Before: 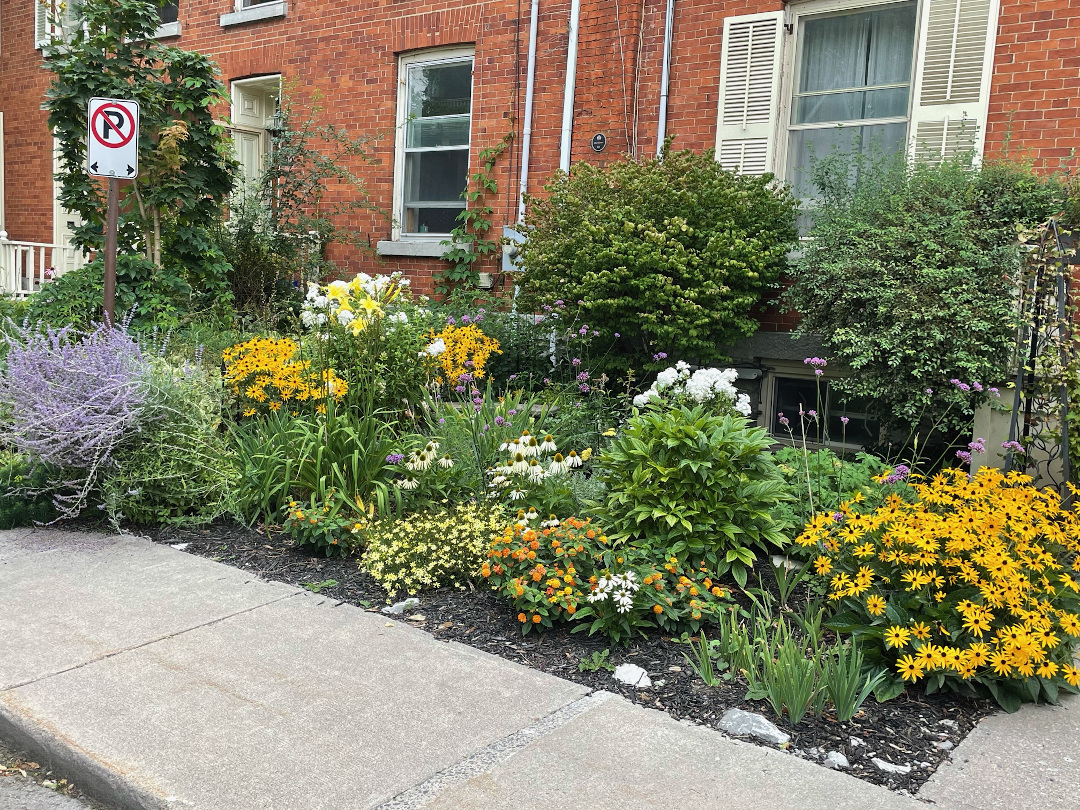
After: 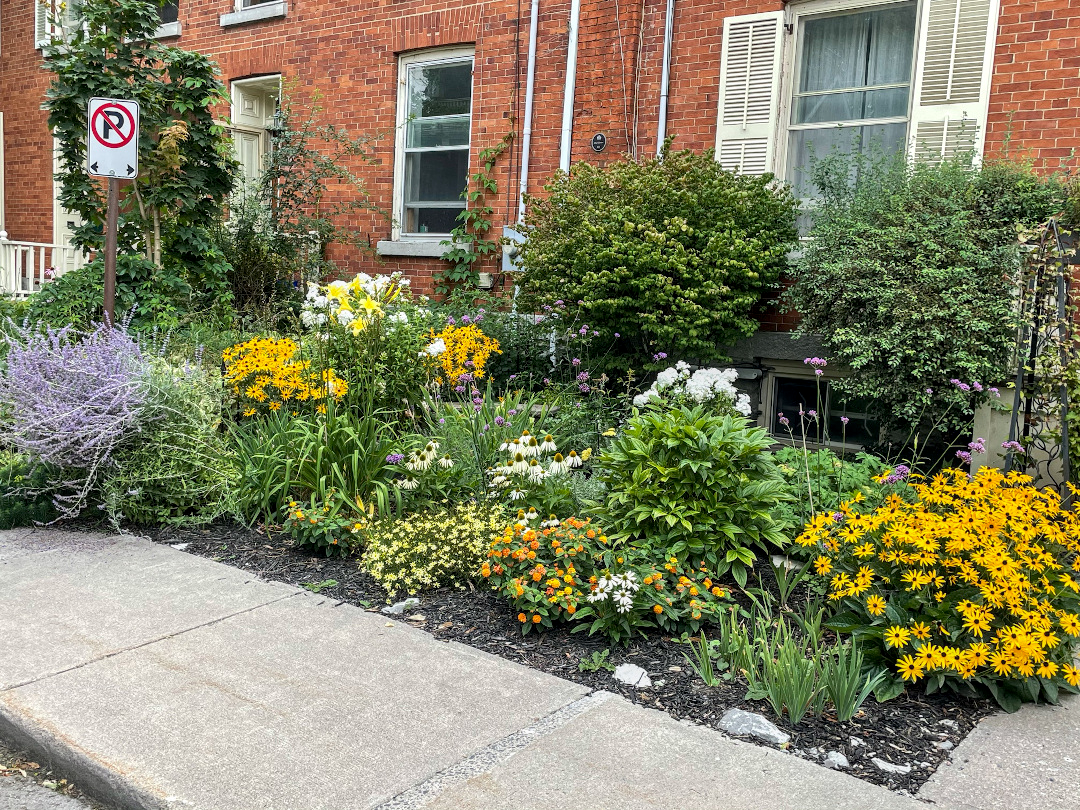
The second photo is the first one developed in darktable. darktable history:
contrast brightness saturation: contrast 0.098, brightness 0.02, saturation 0.019
local contrast: on, module defaults
